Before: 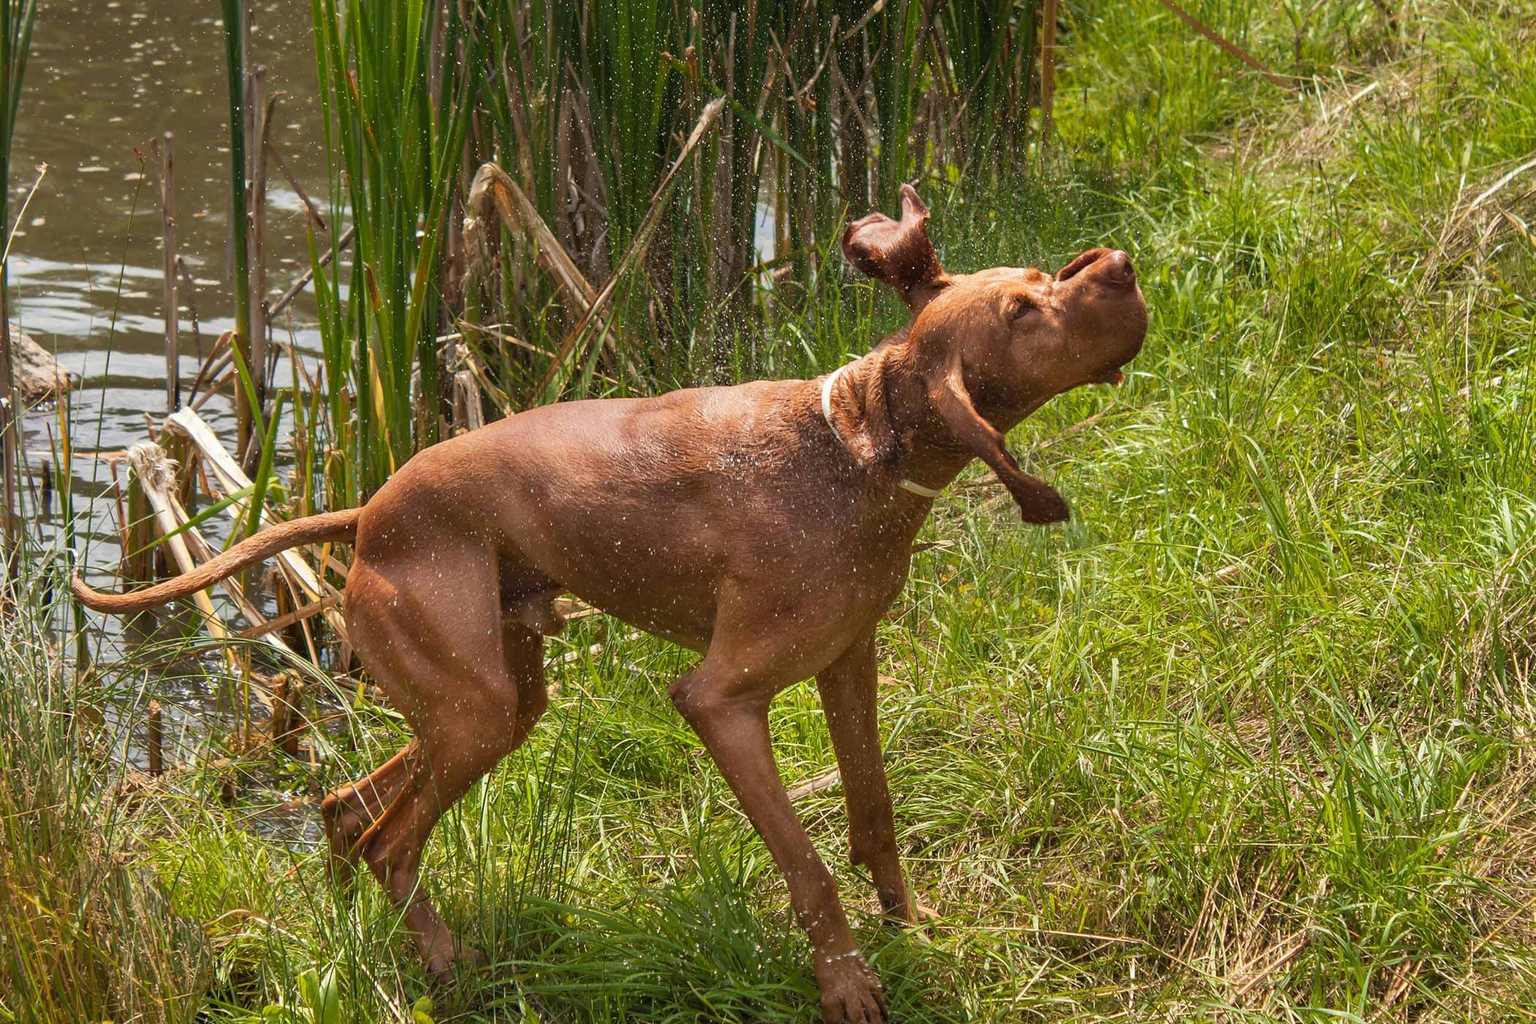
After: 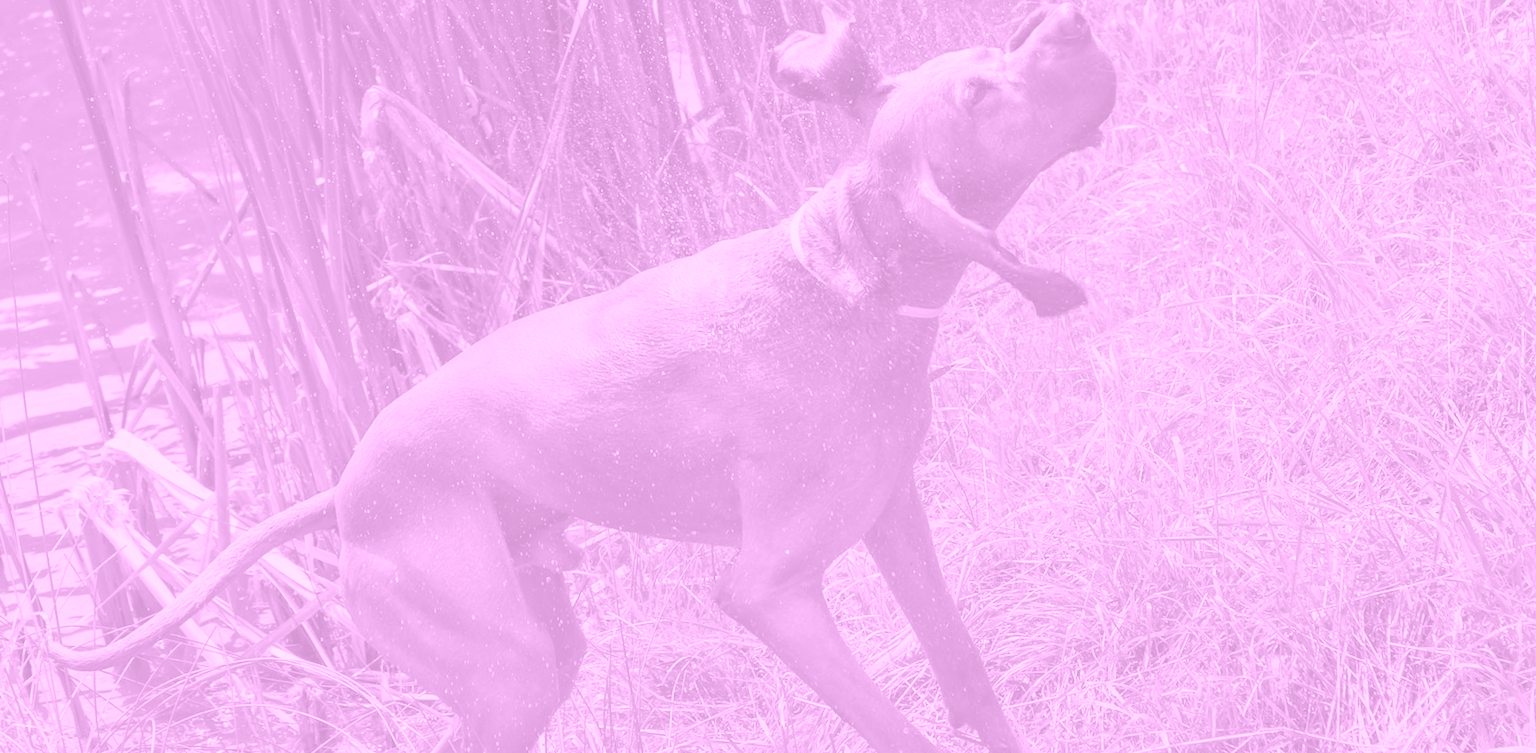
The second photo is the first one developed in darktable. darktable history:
rotate and perspective: rotation -14.8°, crop left 0.1, crop right 0.903, crop top 0.25, crop bottom 0.748
colorize: hue 331.2°, saturation 75%, source mix 30.28%, lightness 70.52%, version 1
